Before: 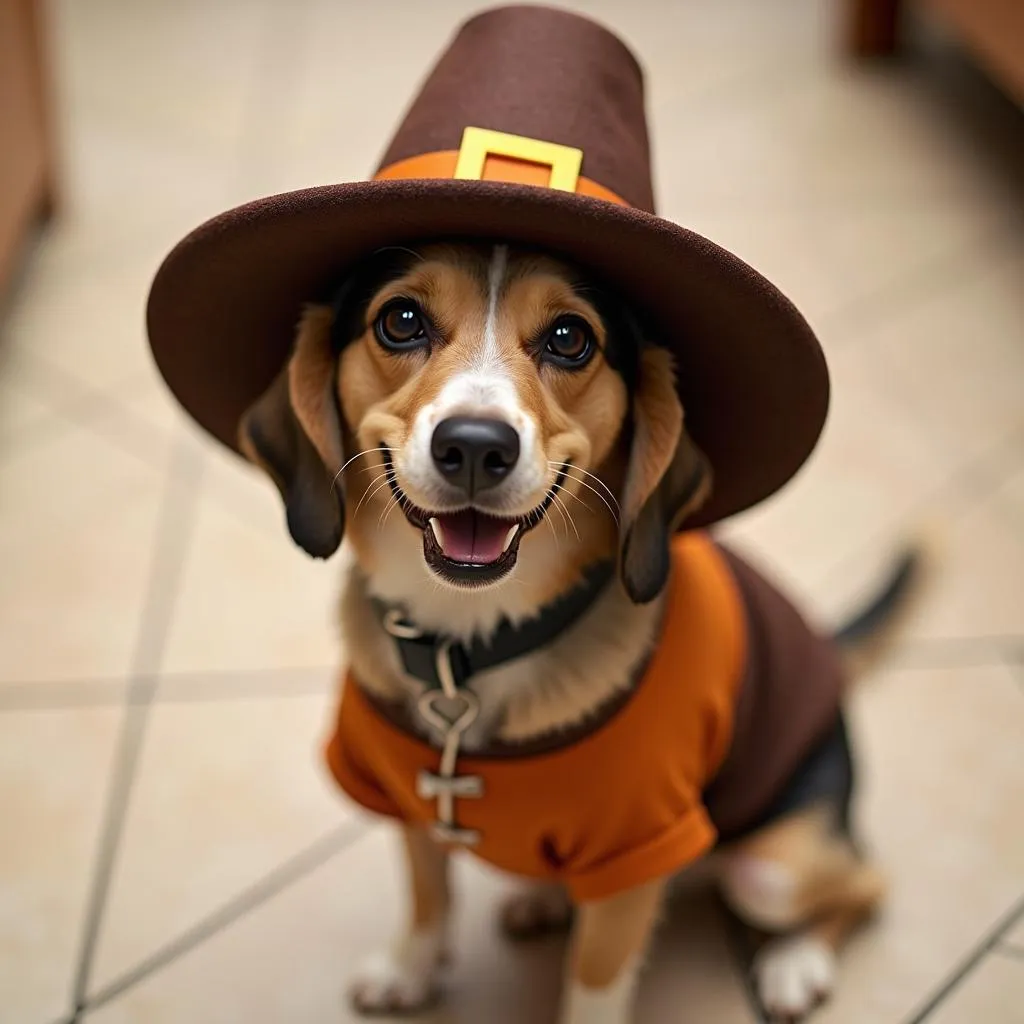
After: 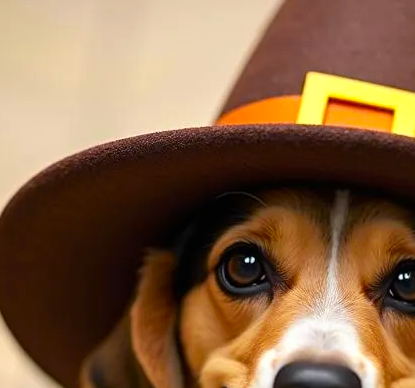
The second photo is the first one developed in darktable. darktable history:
crop: left 15.452%, top 5.459%, right 43.956%, bottom 56.62%
exposure: compensate highlight preservation false
color zones: curves: ch0 [(0.224, 0.526) (0.75, 0.5)]; ch1 [(0.055, 0.526) (0.224, 0.761) (0.377, 0.526) (0.75, 0.5)]
